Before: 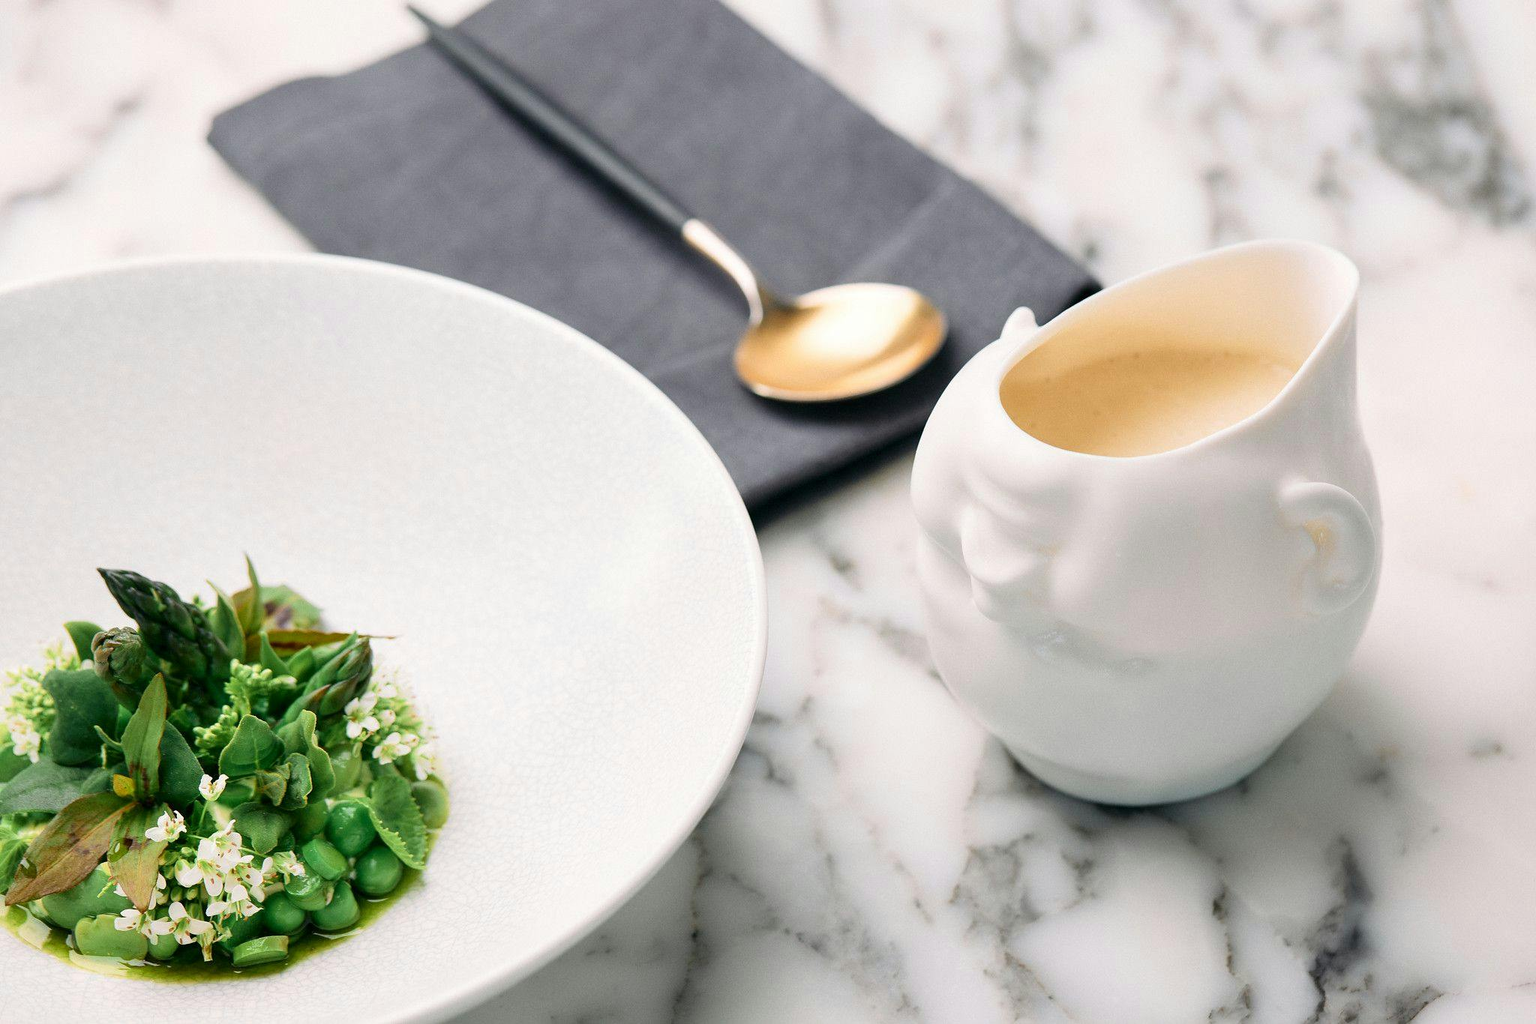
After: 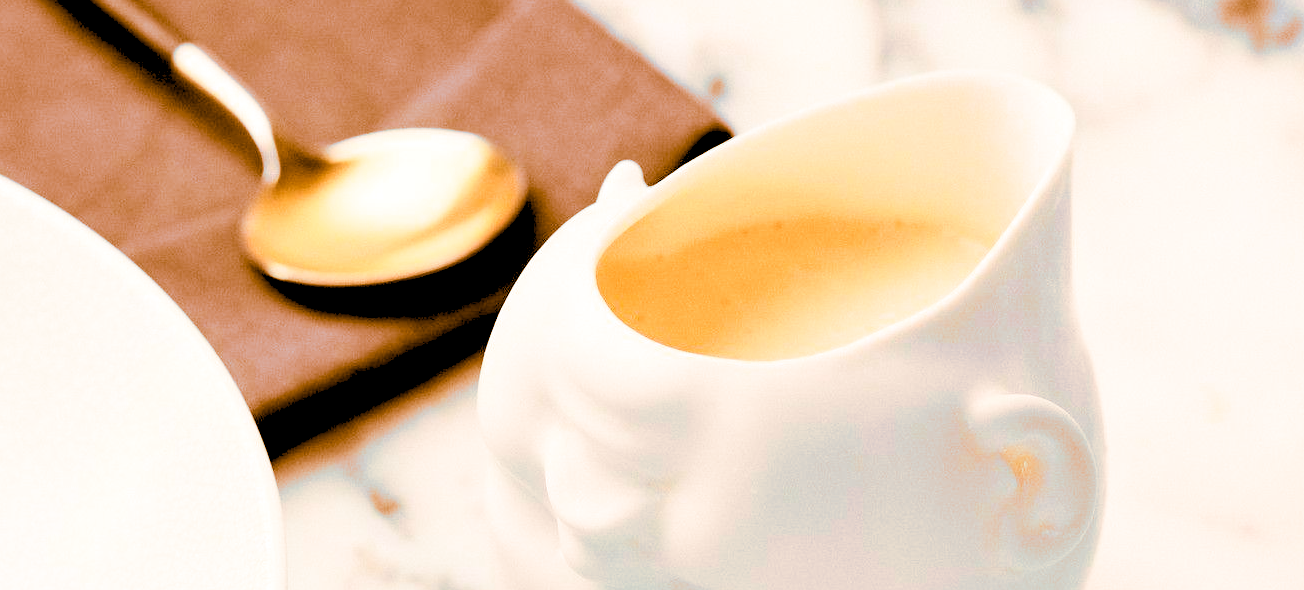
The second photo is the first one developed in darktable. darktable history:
contrast brightness saturation: contrast 0.21, brightness -0.11, saturation 0.21
split-toning: shadows › hue 26°, shadows › saturation 0.92, highlights › hue 40°, highlights › saturation 0.92, balance -63, compress 0%
crop: left 36.005%, top 18.293%, right 0.31%, bottom 38.444%
levels: levels [0.093, 0.434, 0.988]
